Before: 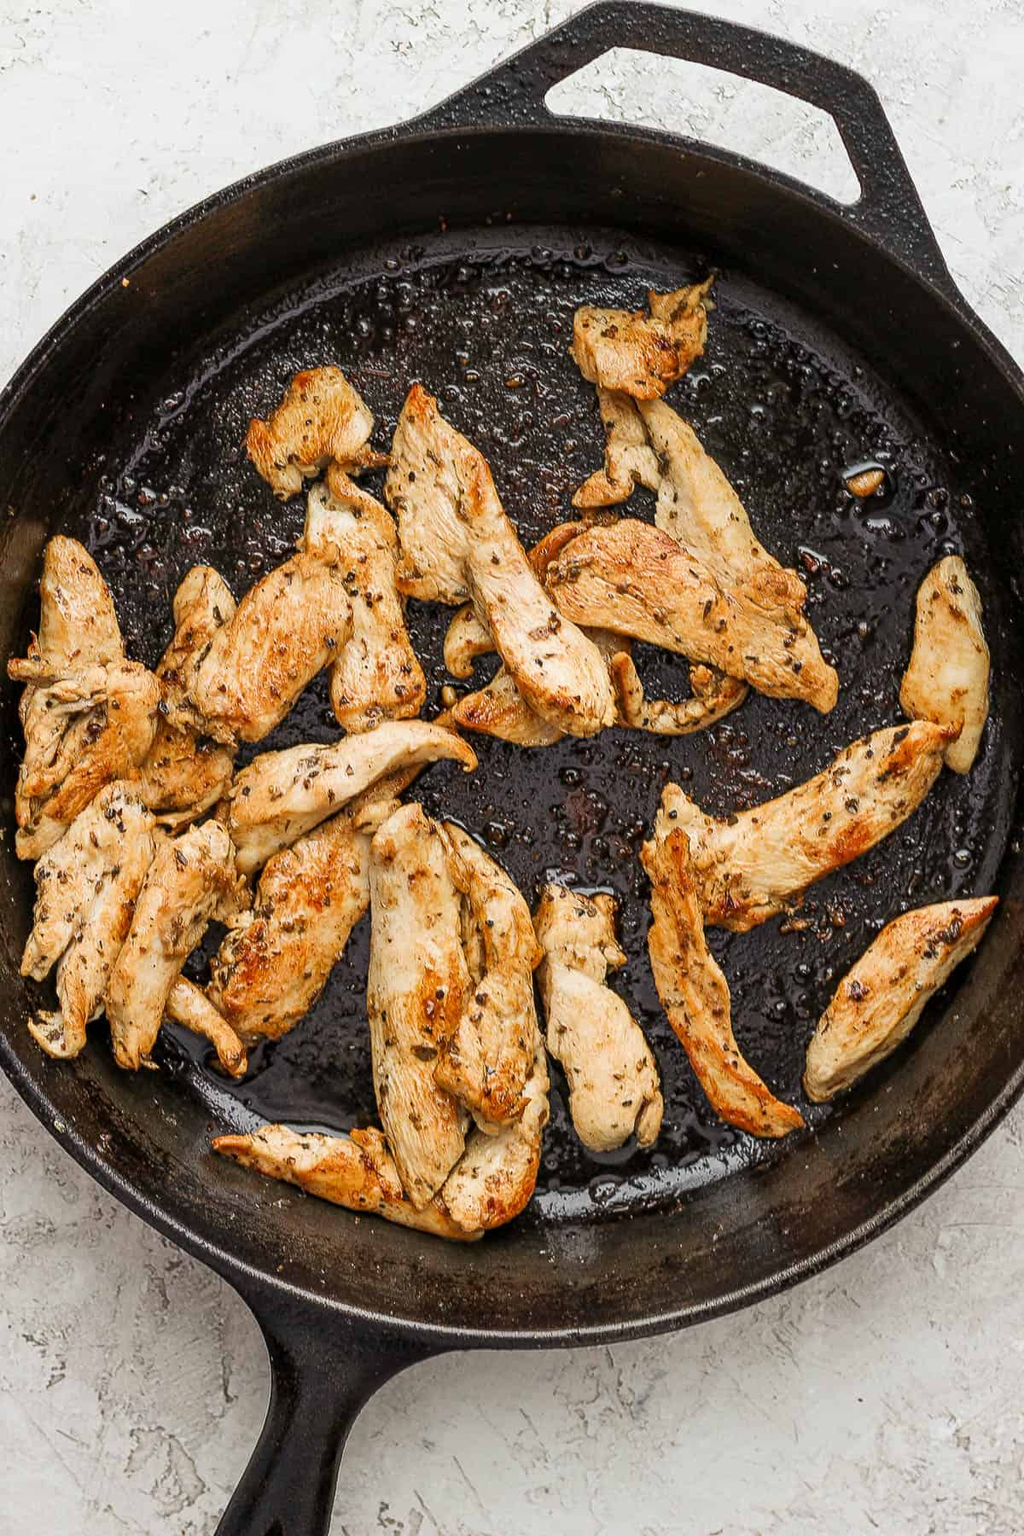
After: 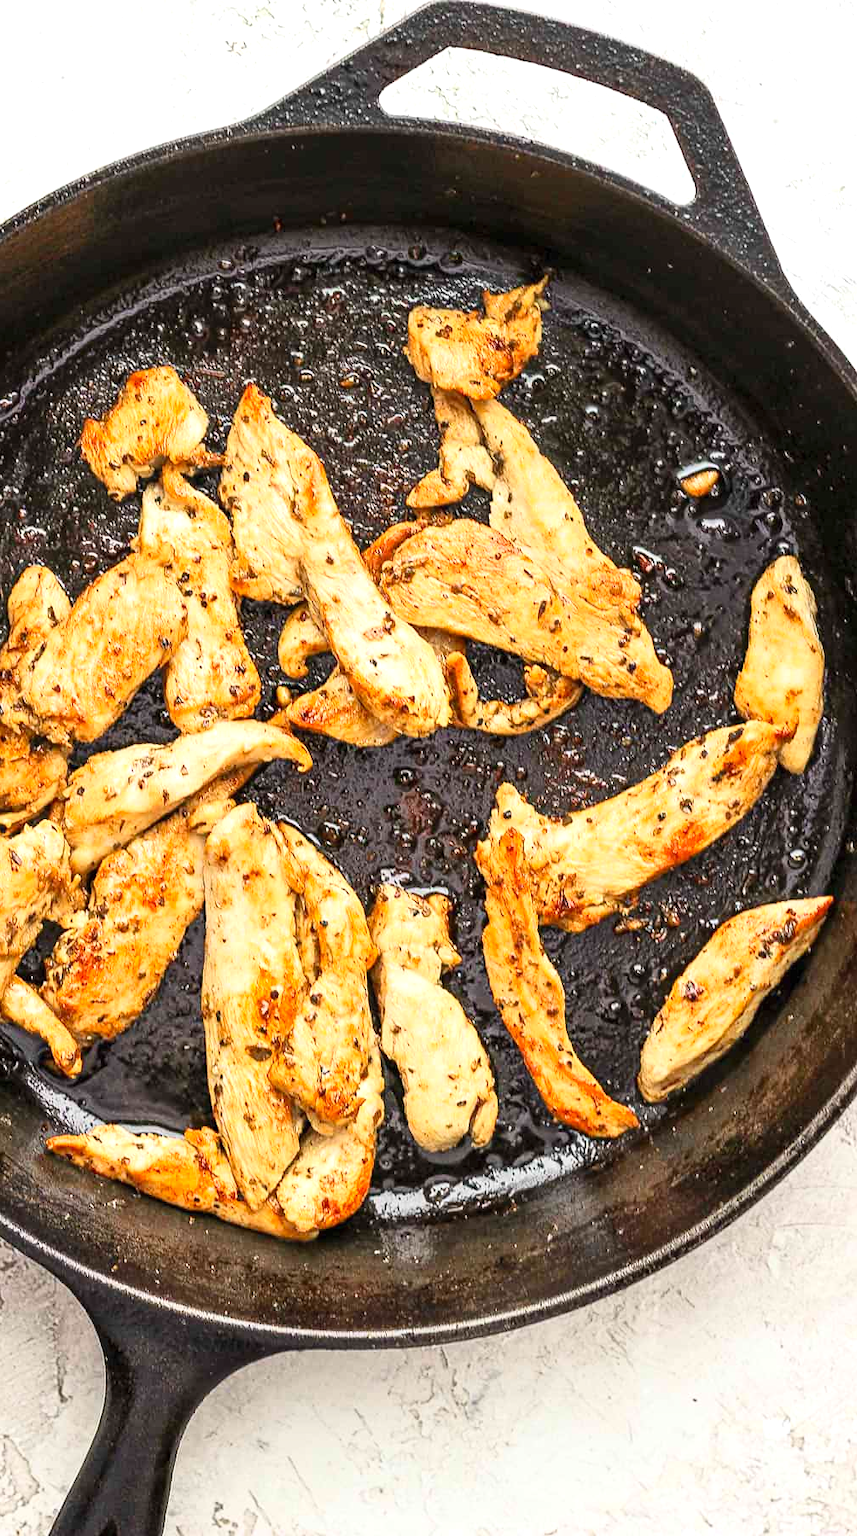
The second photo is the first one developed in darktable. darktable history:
exposure: exposure 0.601 EV, compensate exposure bias true, compensate highlight preservation false
contrast brightness saturation: contrast 0.203, brightness 0.155, saturation 0.227
crop: left 16.172%
